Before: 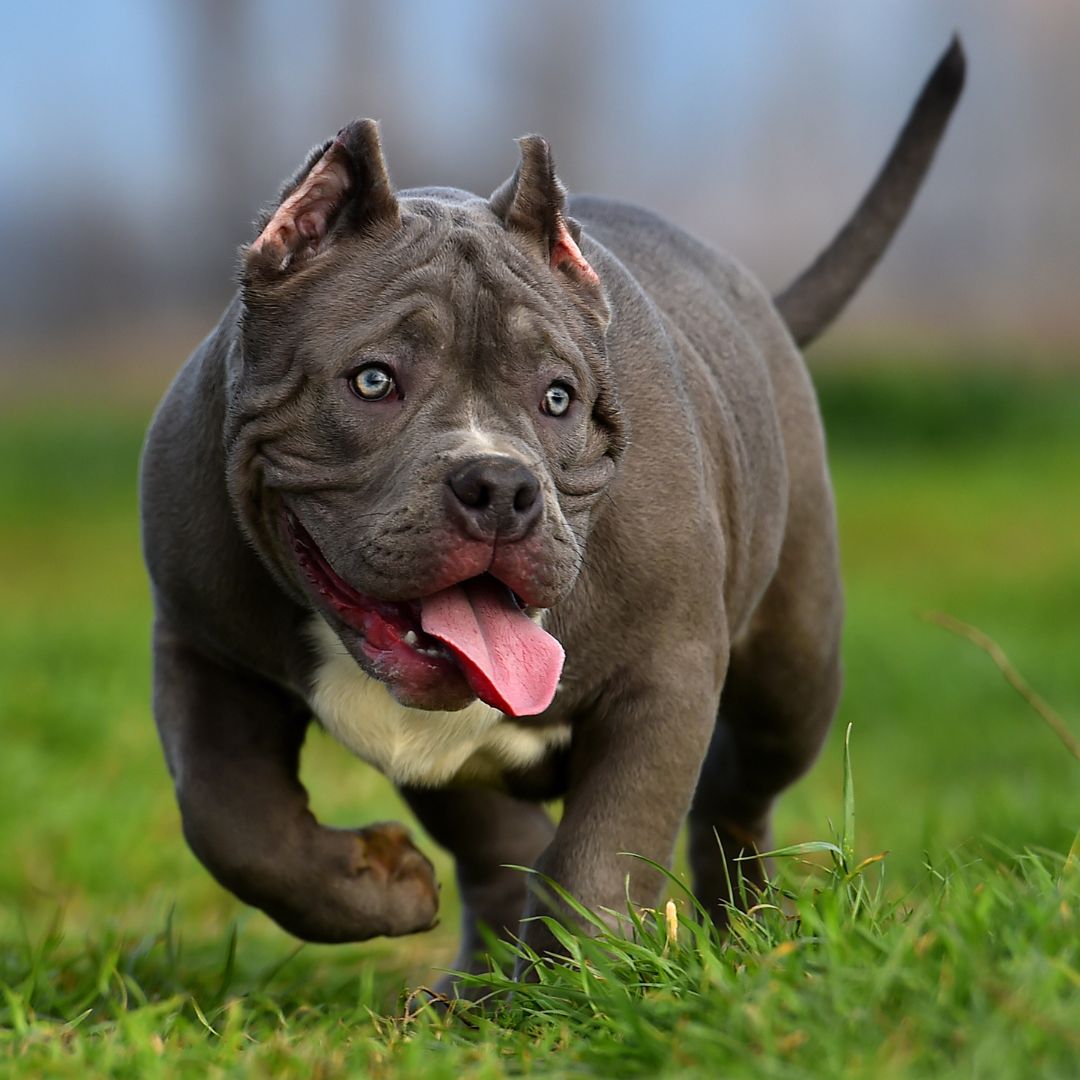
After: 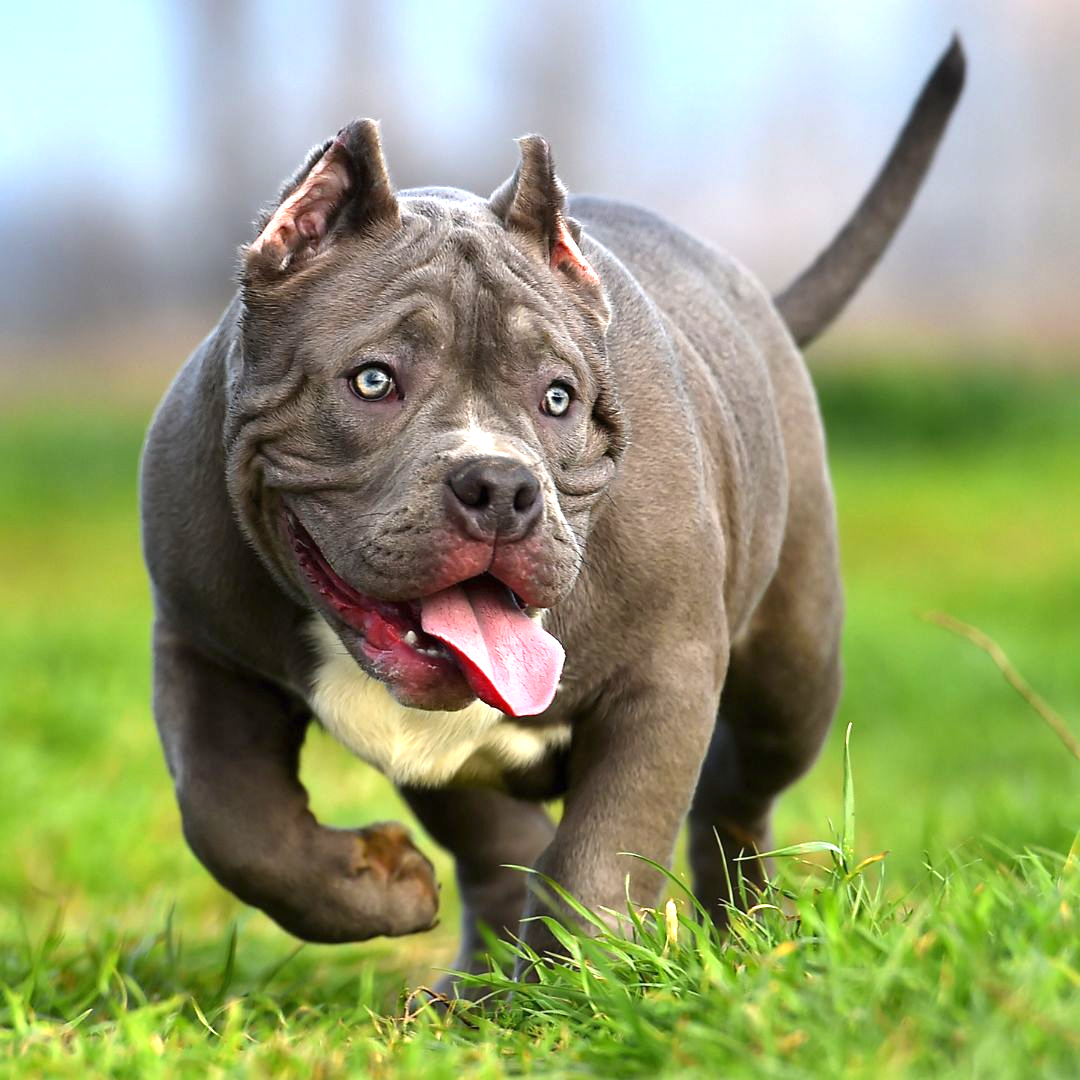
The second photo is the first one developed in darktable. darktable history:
exposure: black level correction 0, exposure 1.2 EV, compensate exposure bias true, compensate highlight preservation false
